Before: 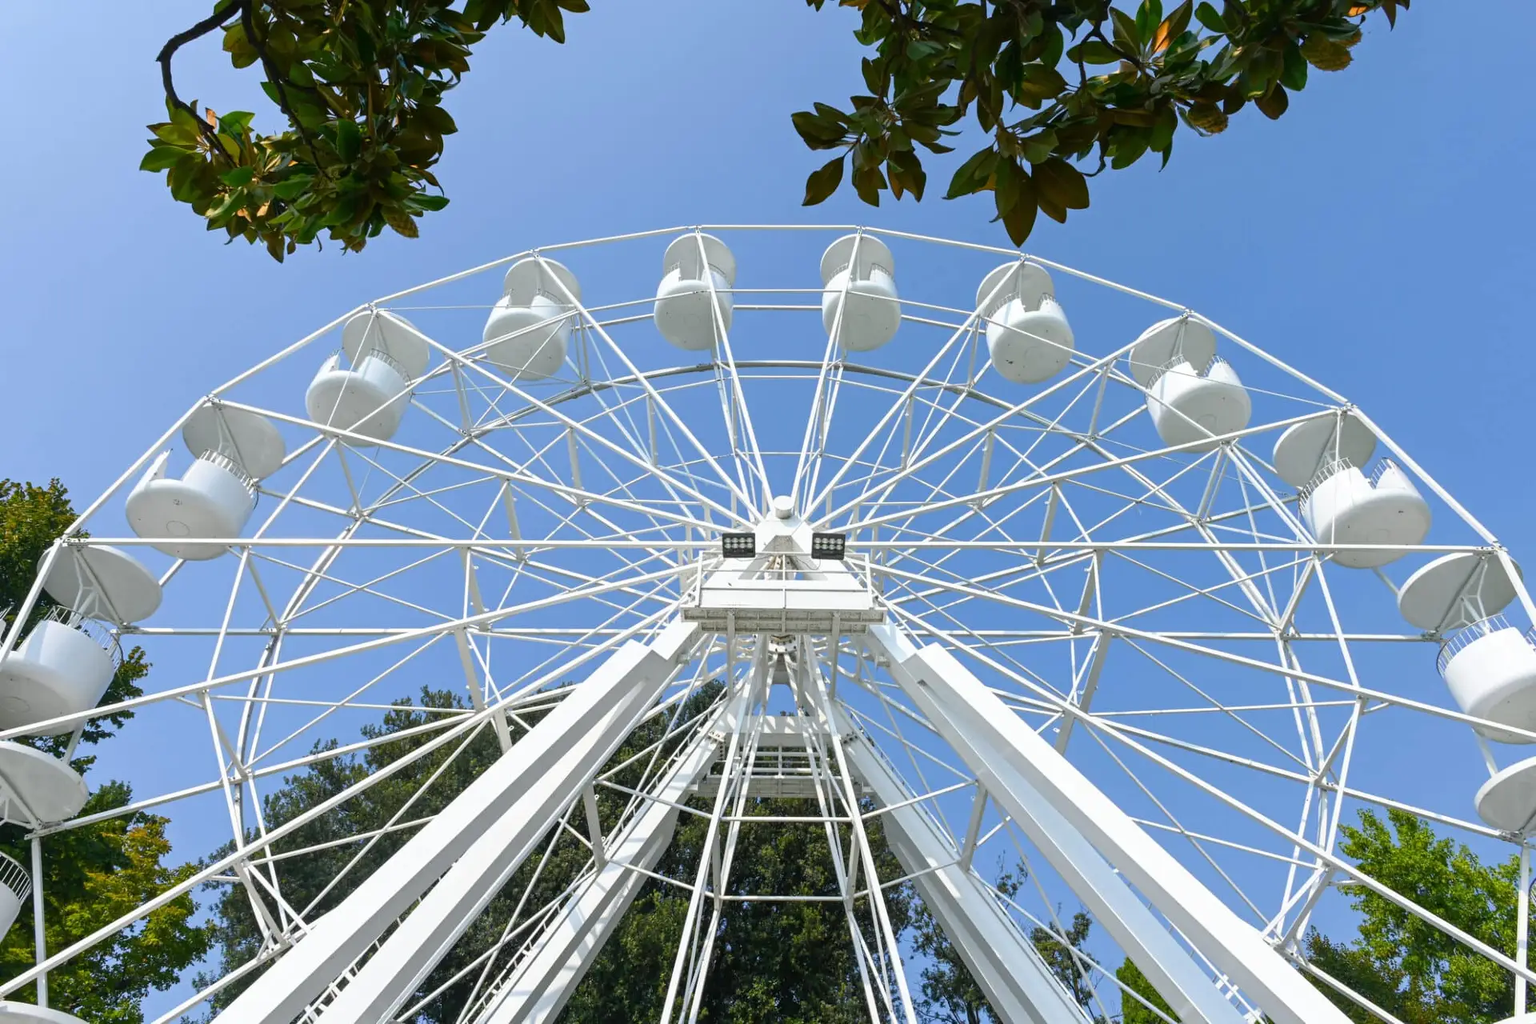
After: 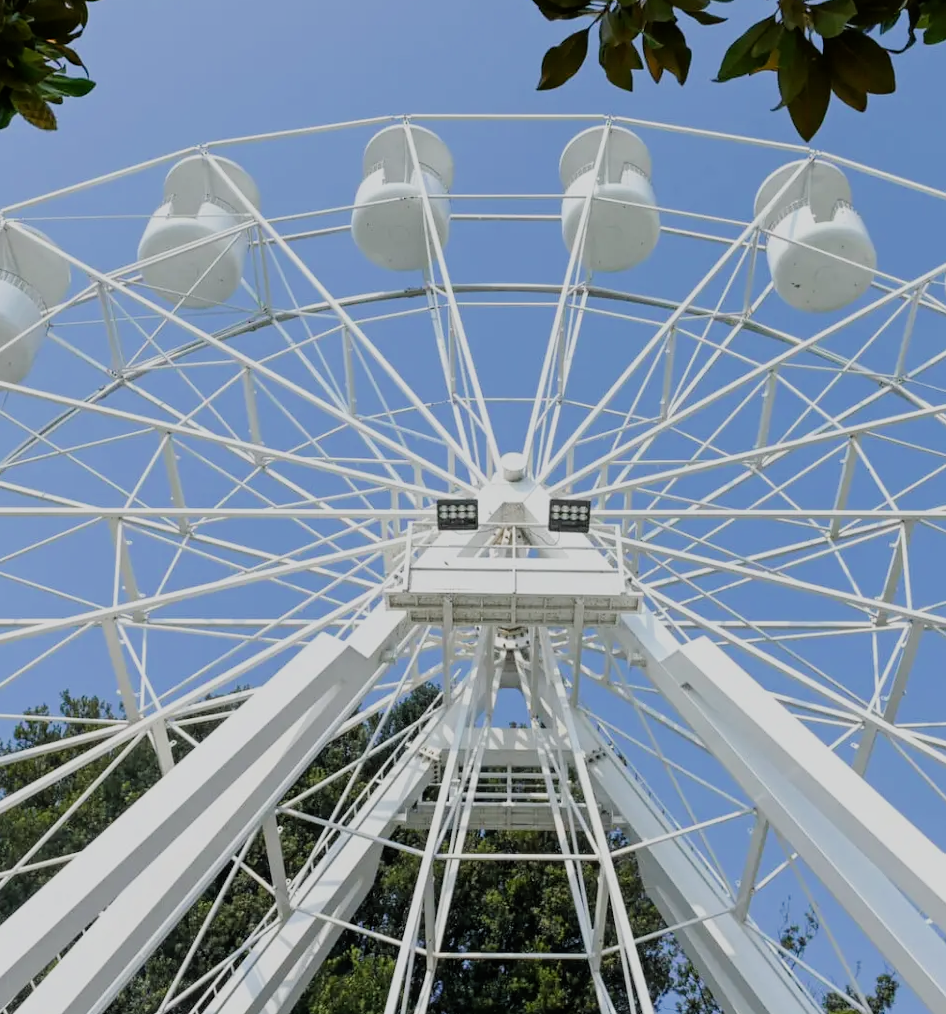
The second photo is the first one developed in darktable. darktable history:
filmic rgb: black relative exposure -7.65 EV, white relative exposure 4.56 EV, threshold 5.97 EV, hardness 3.61, iterations of high-quality reconstruction 0, enable highlight reconstruction true
crop and rotate: angle 0.021°, left 24.265%, top 13.062%, right 26.406%, bottom 7.642%
